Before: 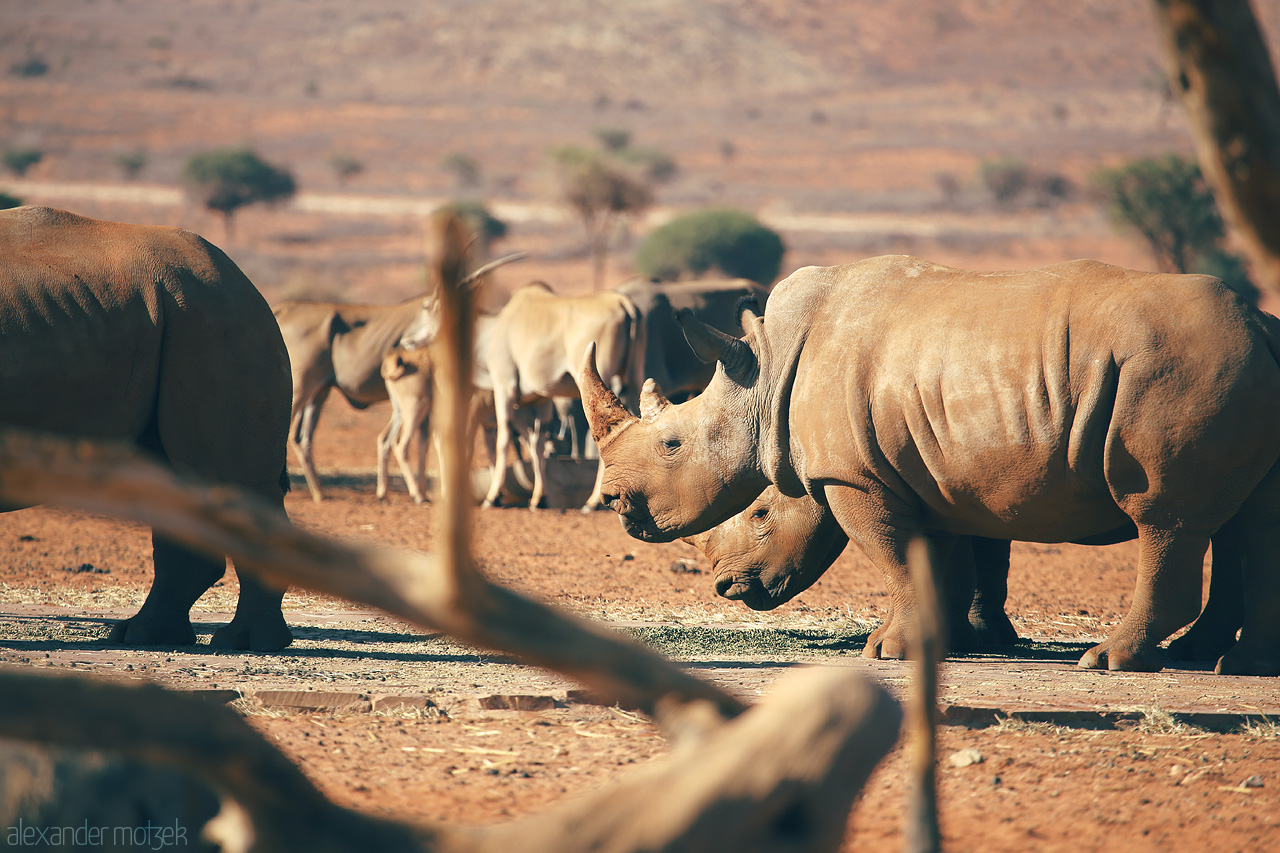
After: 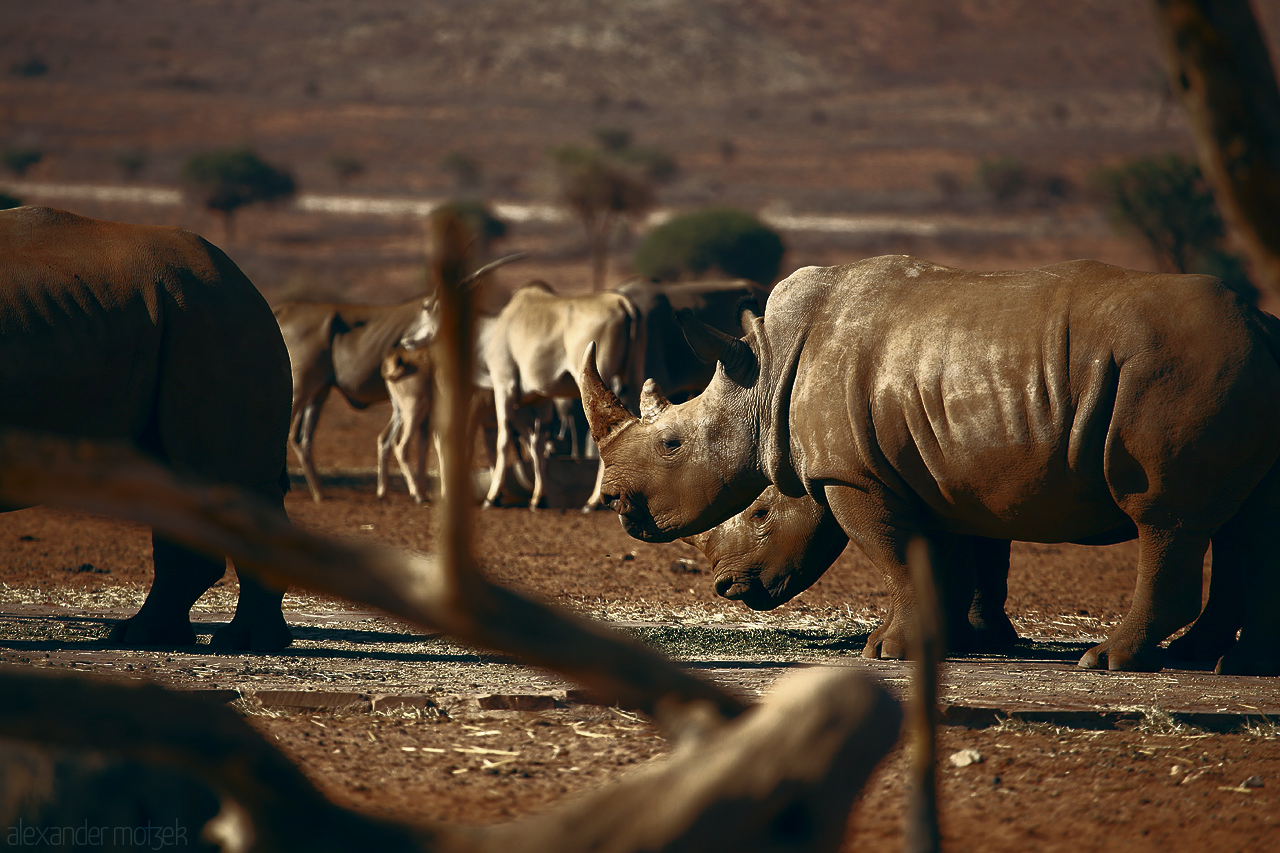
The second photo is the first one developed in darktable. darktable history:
contrast brightness saturation: contrast 0.07, brightness -0.13, saturation 0.06
base curve: curves: ch0 [(0, 0) (0.564, 0.291) (0.802, 0.731) (1, 1)]
